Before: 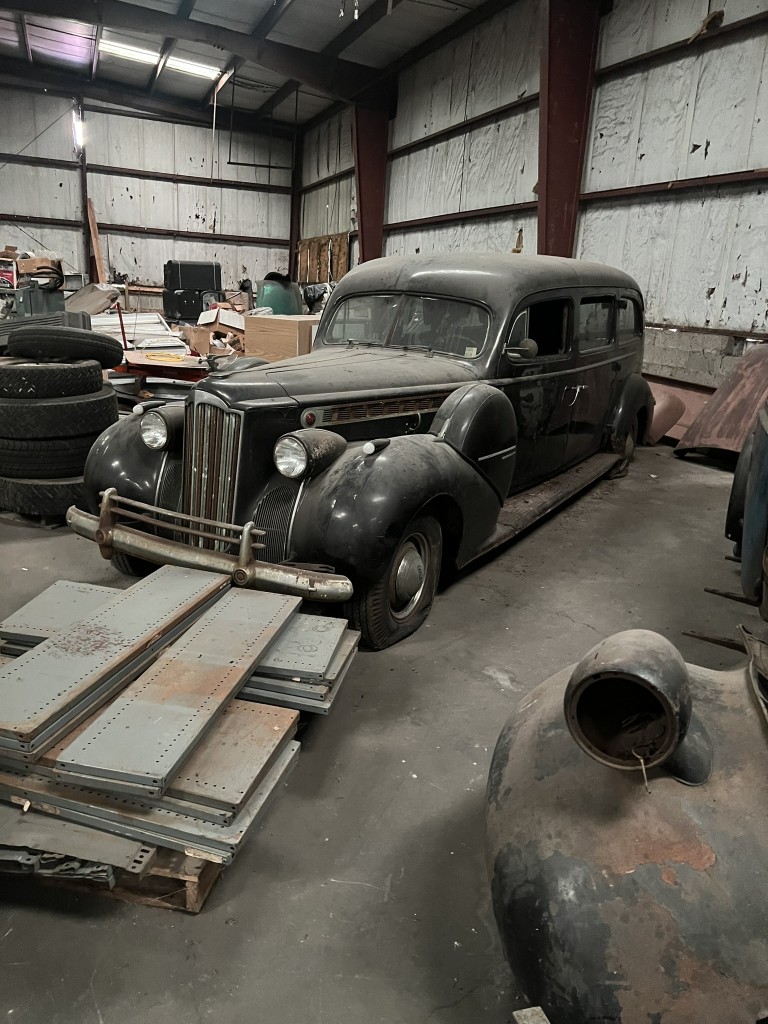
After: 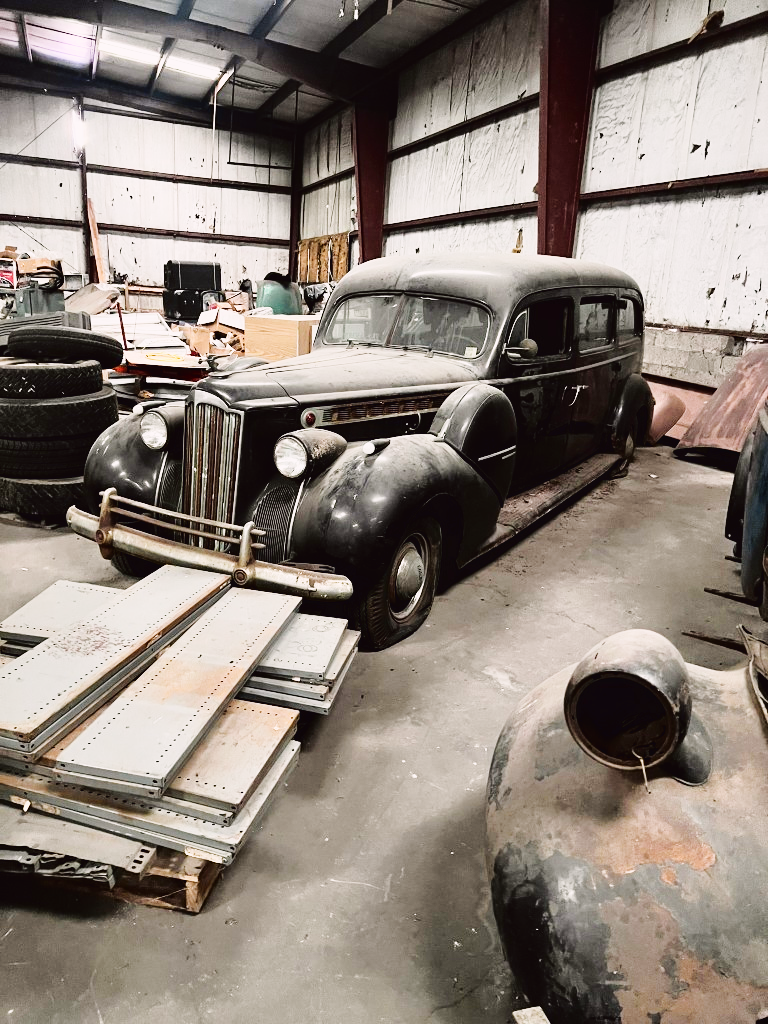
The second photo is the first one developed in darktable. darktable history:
base curve: curves: ch0 [(0, 0.003) (0.001, 0.002) (0.006, 0.004) (0.02, 0.022) (0.048, 0.086) (0.094, 0.234) (0.162, 0.431) (0.258, 0.629) (0.385, 0.8) (0.548, 0.918) (0.751, 0.988) (1, 1)], preserve colors none
shadows and highlights: low approximation 0.01, soften with gaussian
tone curve: curves: ch0 [(0.003, 0.015) (0.104, 0.07) (0.236, 0.218) (0.401, 0.443) (0.495, 0.55) (0.65, 0.68) (0.832, 0.858) (1, 0.977)]; ch1 [(0, 0) (0.161, 0.092) (0.35, 0.33) (0.379, 0.401) (0.45, 0.466) (0.489, 0.499) (0.55, 0.56) (0.621, 0.615) (0.718, 0.734) (1, 1)]; ch2 [(0, 0) (0.369, 0.427) (0.44, 0.434) (0.502, 0.501) (0.557, 0.55) (0.586, 0.59) (1, 1)], color space Lab, independent channels, preserve colors none
